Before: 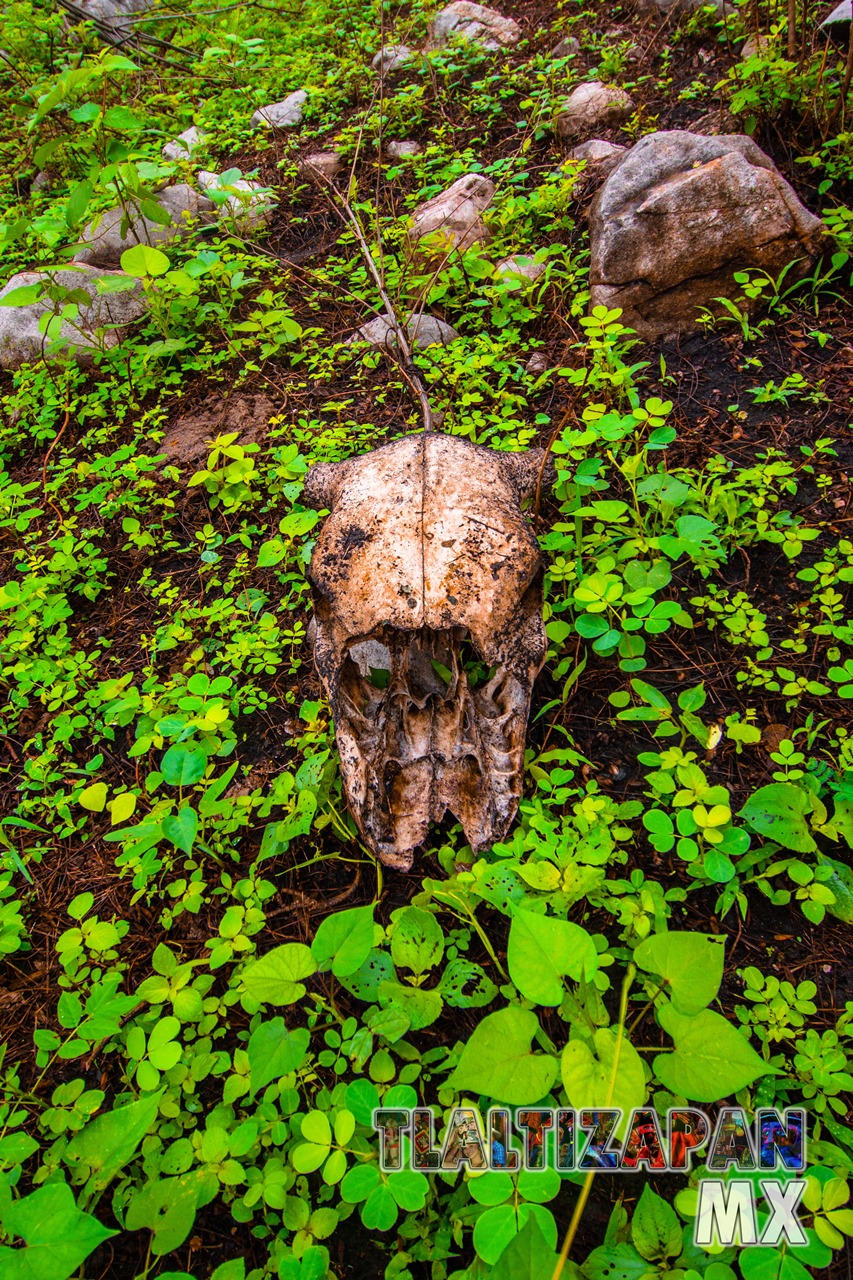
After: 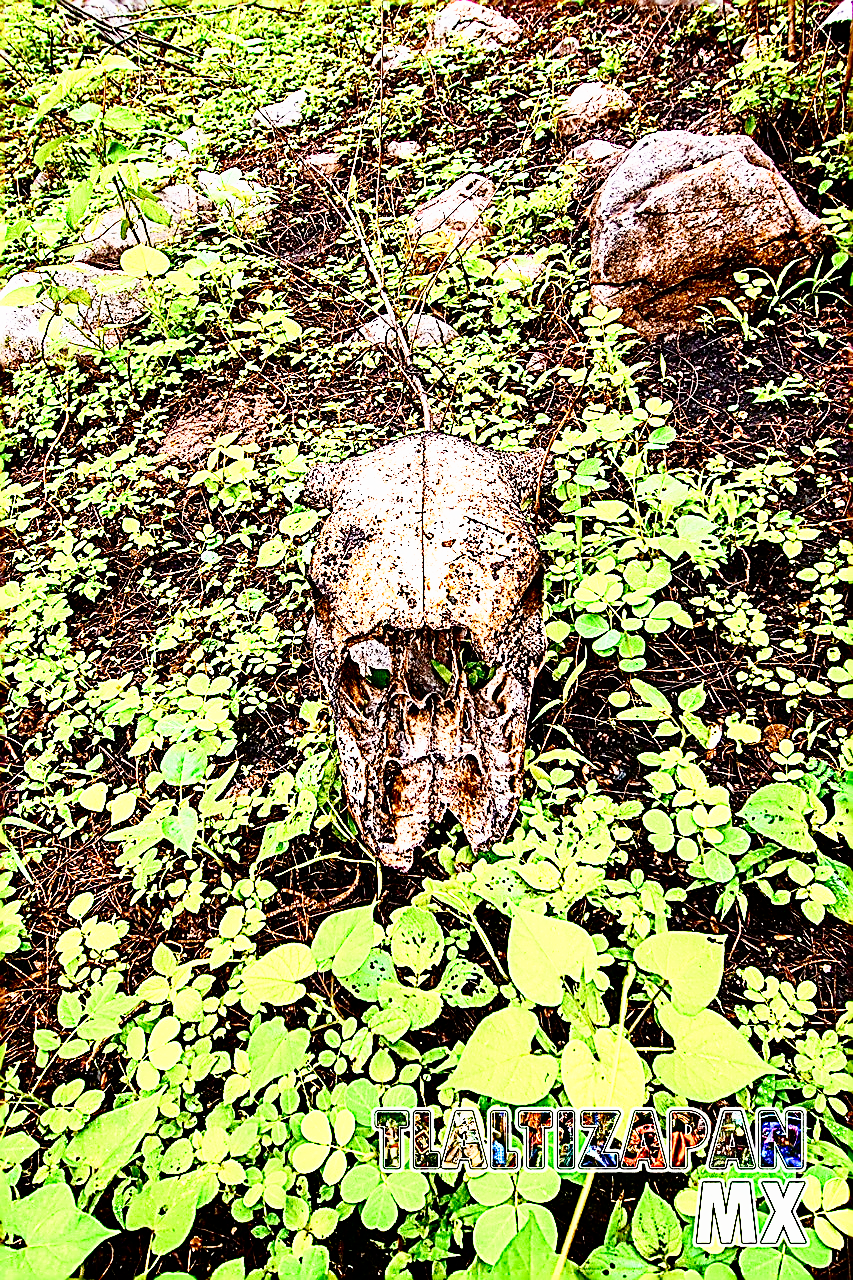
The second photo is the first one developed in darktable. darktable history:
sharpen: amount 1.878
tone curve: curves: ch0 [(0, 0) (0.068, 0.012) (0.183, 0.089) (0.341, 0.283) (0.547, 0.532) (0.828, 0.815) (1, 0.983)]; ch1 [(0, 0) (0.23, 0.166) (0.34, 0.308) (0.371, 0.337) (0.429, 0.411) (0.477, 0.462) (0.499, 0.498) (0.529, 0.537) (0.559, 0.582) (0.743, 0.798) (1, 1)]; ch2 [(0, 0) (0.431, 0.414) (0.498, 0.503) (0.524, 0.528) (0.568, 0.546) (0.6, 0.597) (0.634, 0.645) (0.728, 0.742) (1, 1)], preserve colors none
base curve: curves: ch0 [(0, 0) (0.026, 0.03) (0.109, 0.232) (0.351, 0.748) (0.669, 0.968) (1, 1)], preserve colors none
exposure: black level correction 0, exposure 0.698 EV, compensate highlight preservation false
shadows and highlights: shadows -61, white point adjustment -5.26, highlights 59.61
